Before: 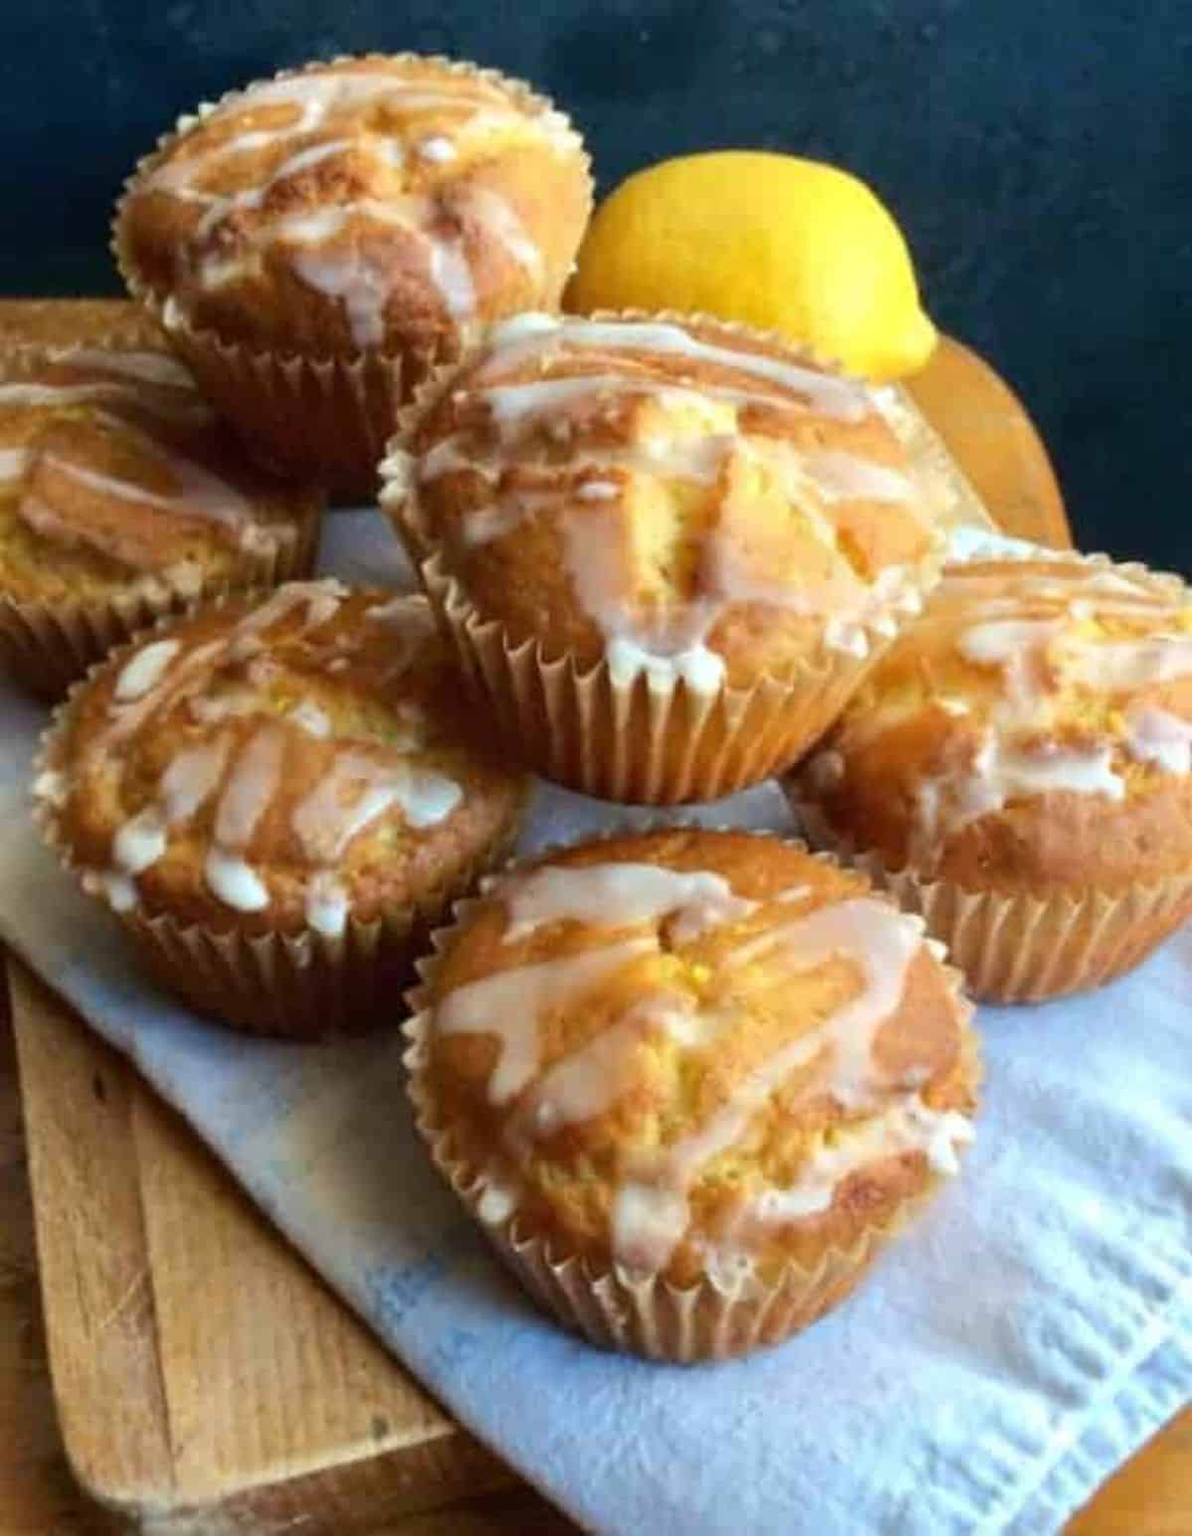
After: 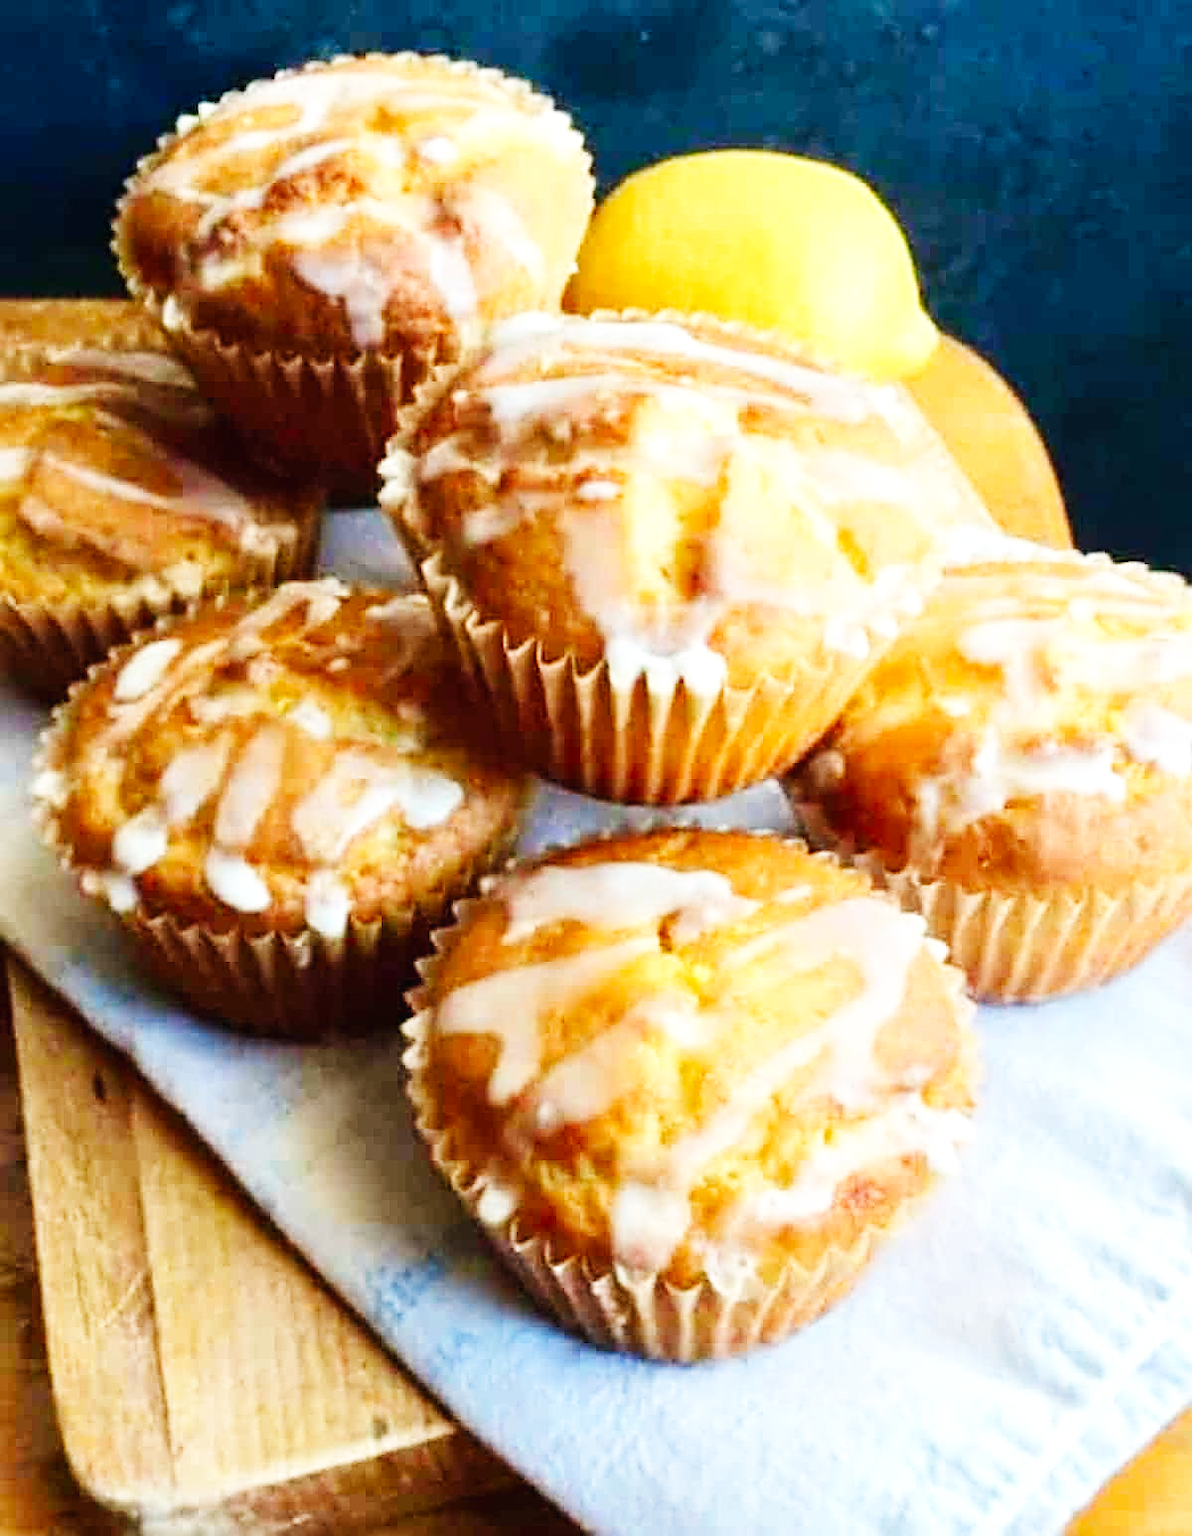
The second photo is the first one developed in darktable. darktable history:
sharpen: on, module defaults
contrast equalizer: y [[0.579, 0.58, 0.505, 0.5, 0.5, 0.5], [0.5 ×6], [0.5 ×6], [0 ×6], [0 ×6]], mix -0.081
base curve: curves: ch0 [(0, 0.003) (0.001, 0.002) (0.006, 0.004) (0.02, 0.022) (0.048, 0.086) (0.094, 0.234) (0.162, 0.431) (0.258, 0.629) (0.385, 0.8) (0.548, 0.918) (0.751, 0.988) (1, 1)], preserve colors none
